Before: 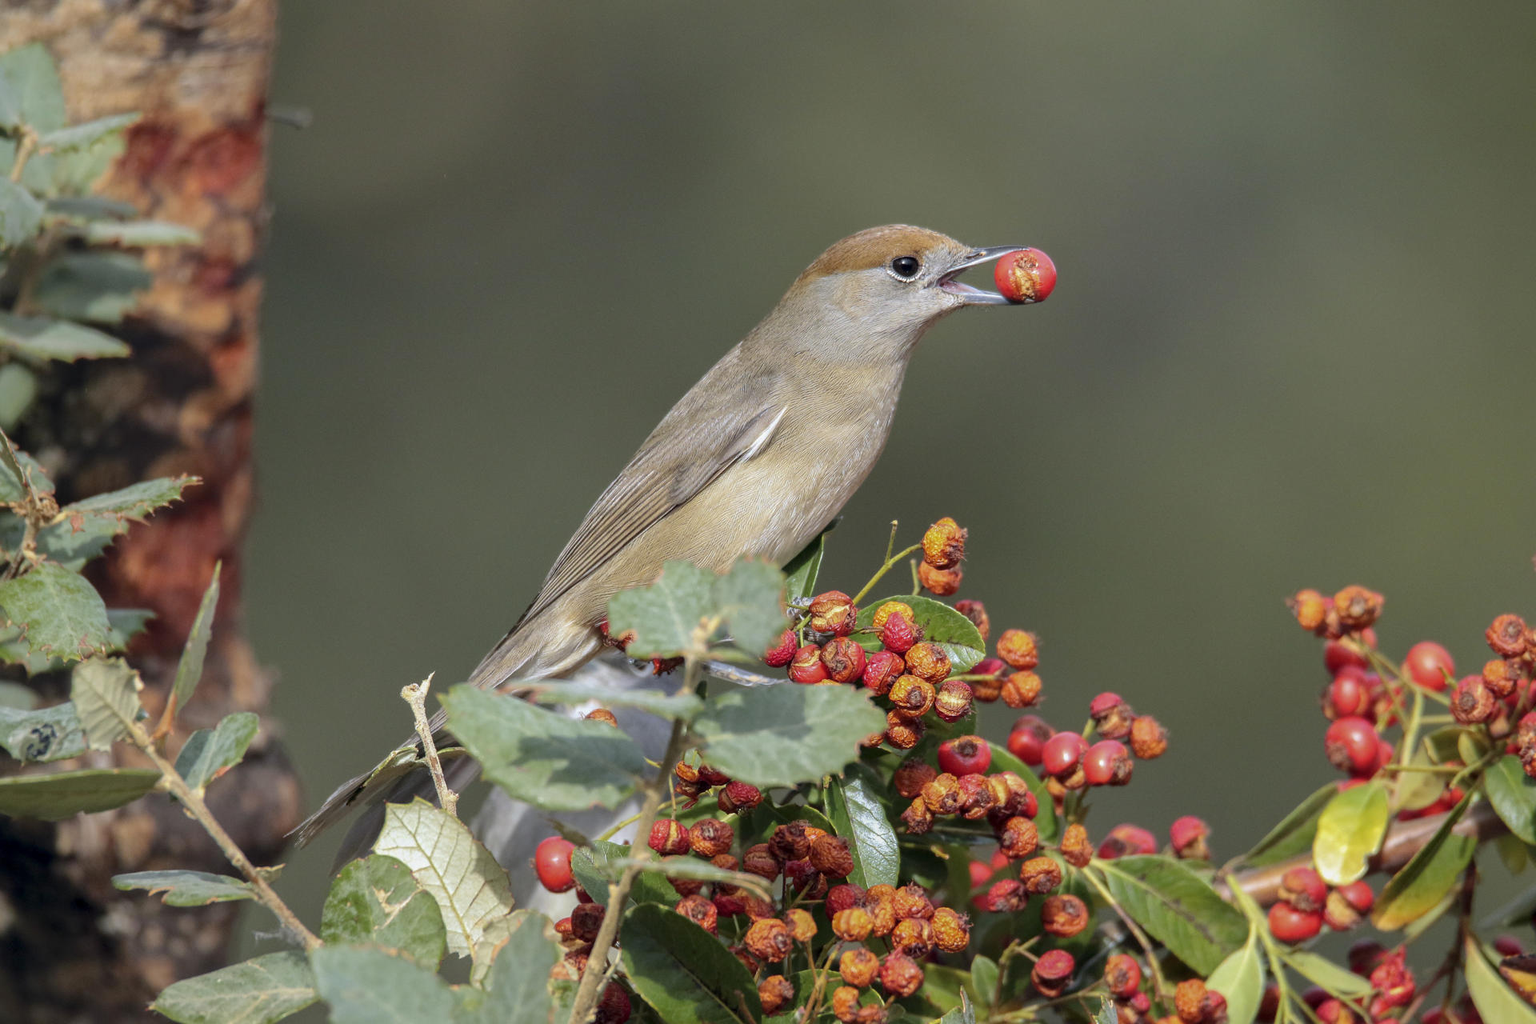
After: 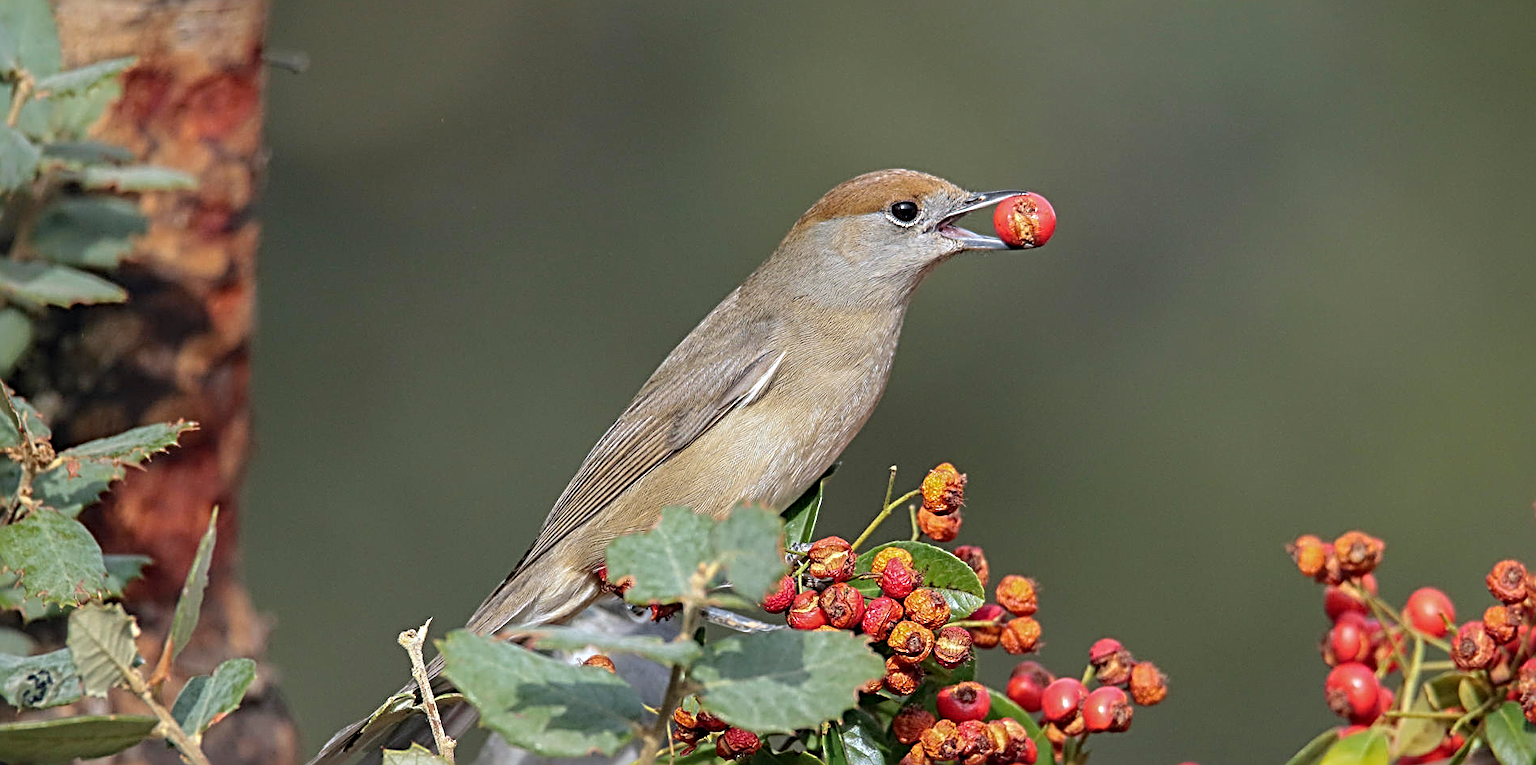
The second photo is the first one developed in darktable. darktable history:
sharpen: radius 3.673, amount 0.918
crop: left 0.307%, top 5.53%, bottom 19.893%
